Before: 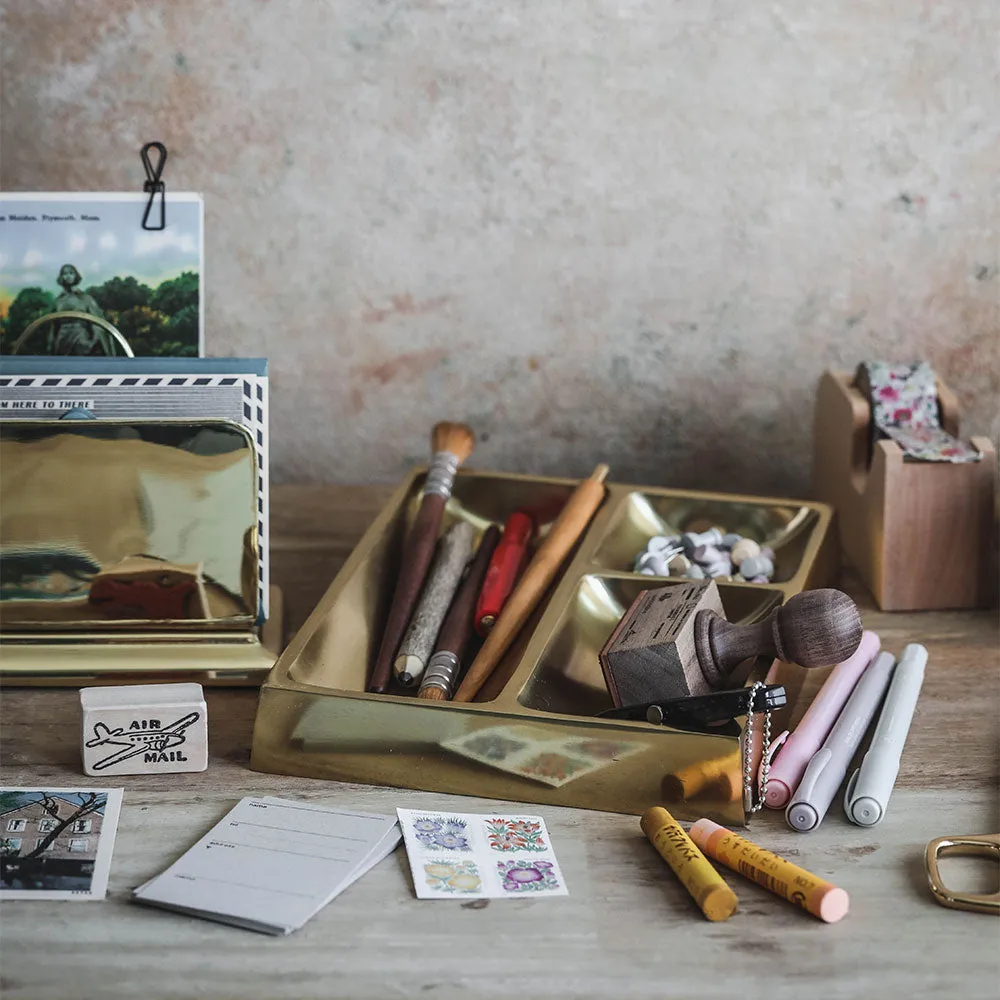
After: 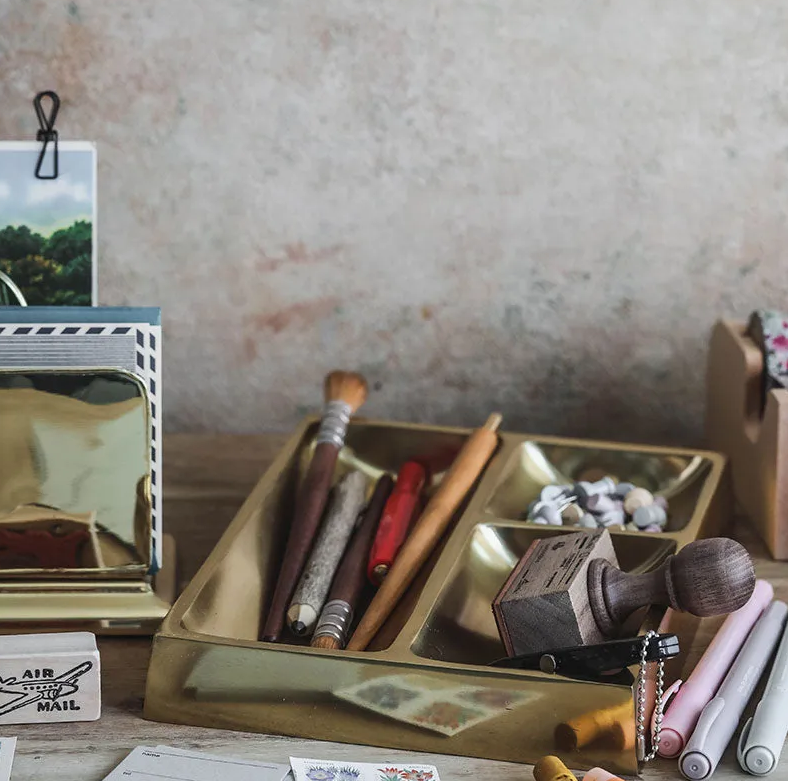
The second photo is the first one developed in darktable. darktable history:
crop and rotate: left 10.77%, top 5.1%, right 10.41%, bottom 16.76%
exposure: exposure -0.021 EV, compensate highlight preservation false
